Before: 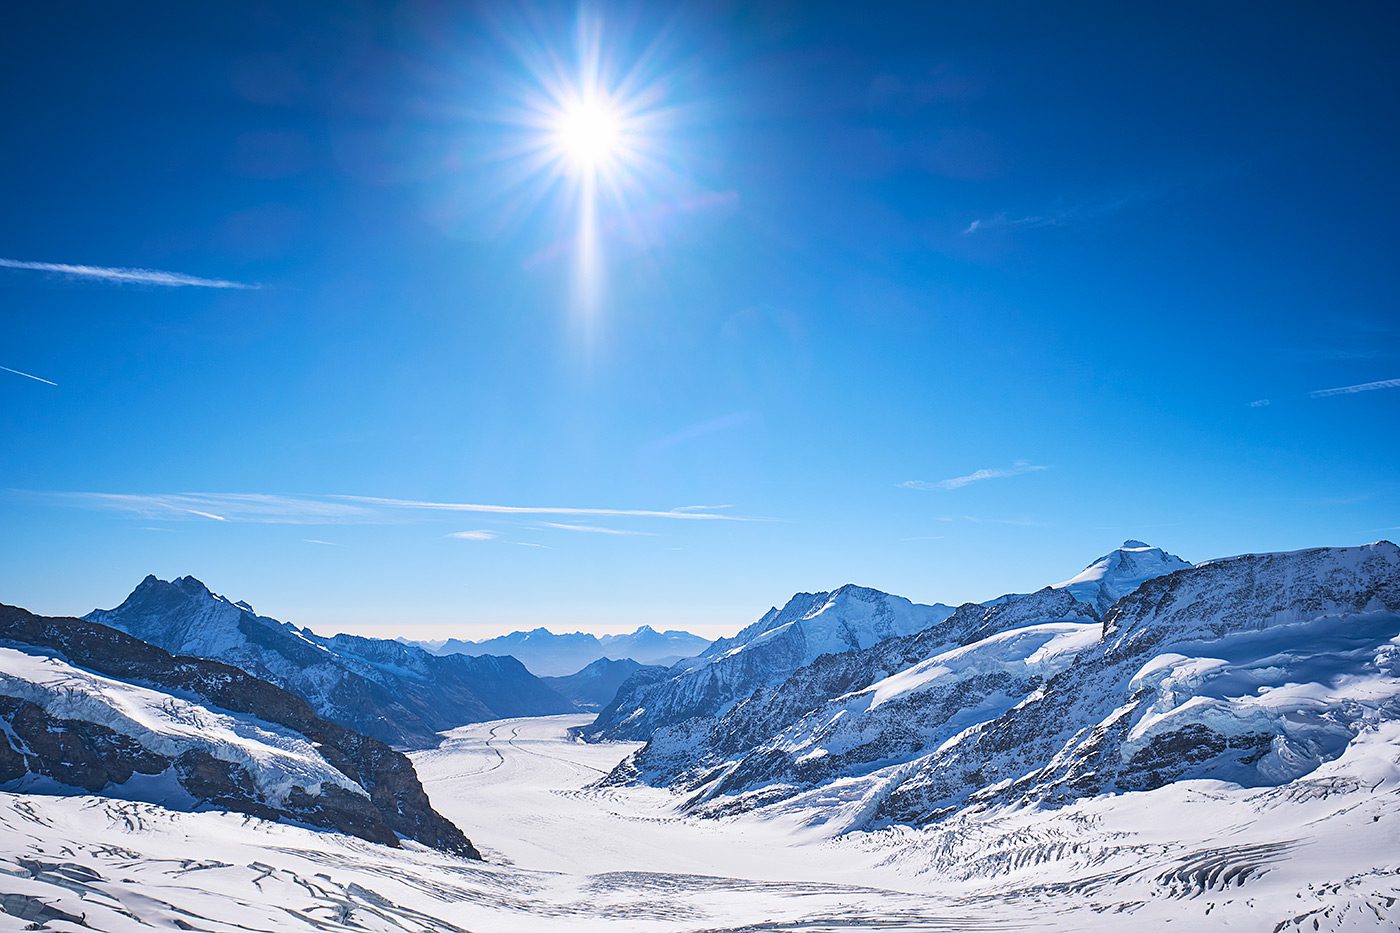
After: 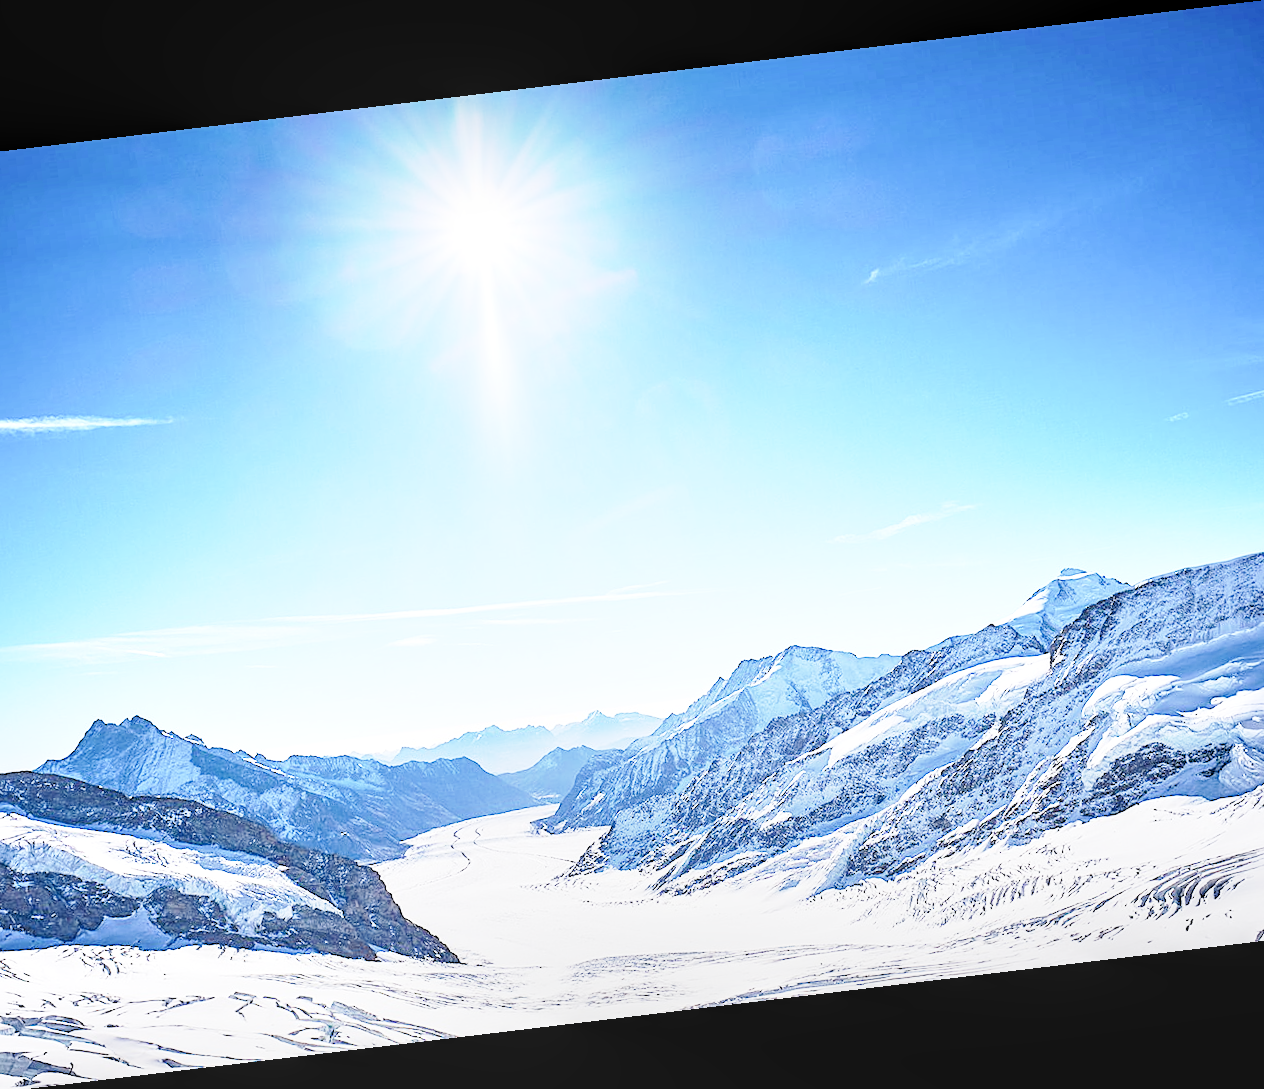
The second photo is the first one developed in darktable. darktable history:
rotate and perspective: rotation -6.83°, automatic cropping off
base curve: curves: ch0 [(0, 0) (0.028, 0.03) (0.121, 0.232) (0.46, 0.748) (0.859, 0.968) (1, 1)], preserve colors none
sharpen: amount 0.2
local contrast: detail 130%
levels: levels [0.072, 0.414, 0.976]
contrast brightness saturation: contrast 0.1, saturation -0.36
crop: left 8.026%, right 7.374%
exposure: black level correction 0, exposure 0.7 EV, compensate exposure bias true, compensate highlight preservation false
